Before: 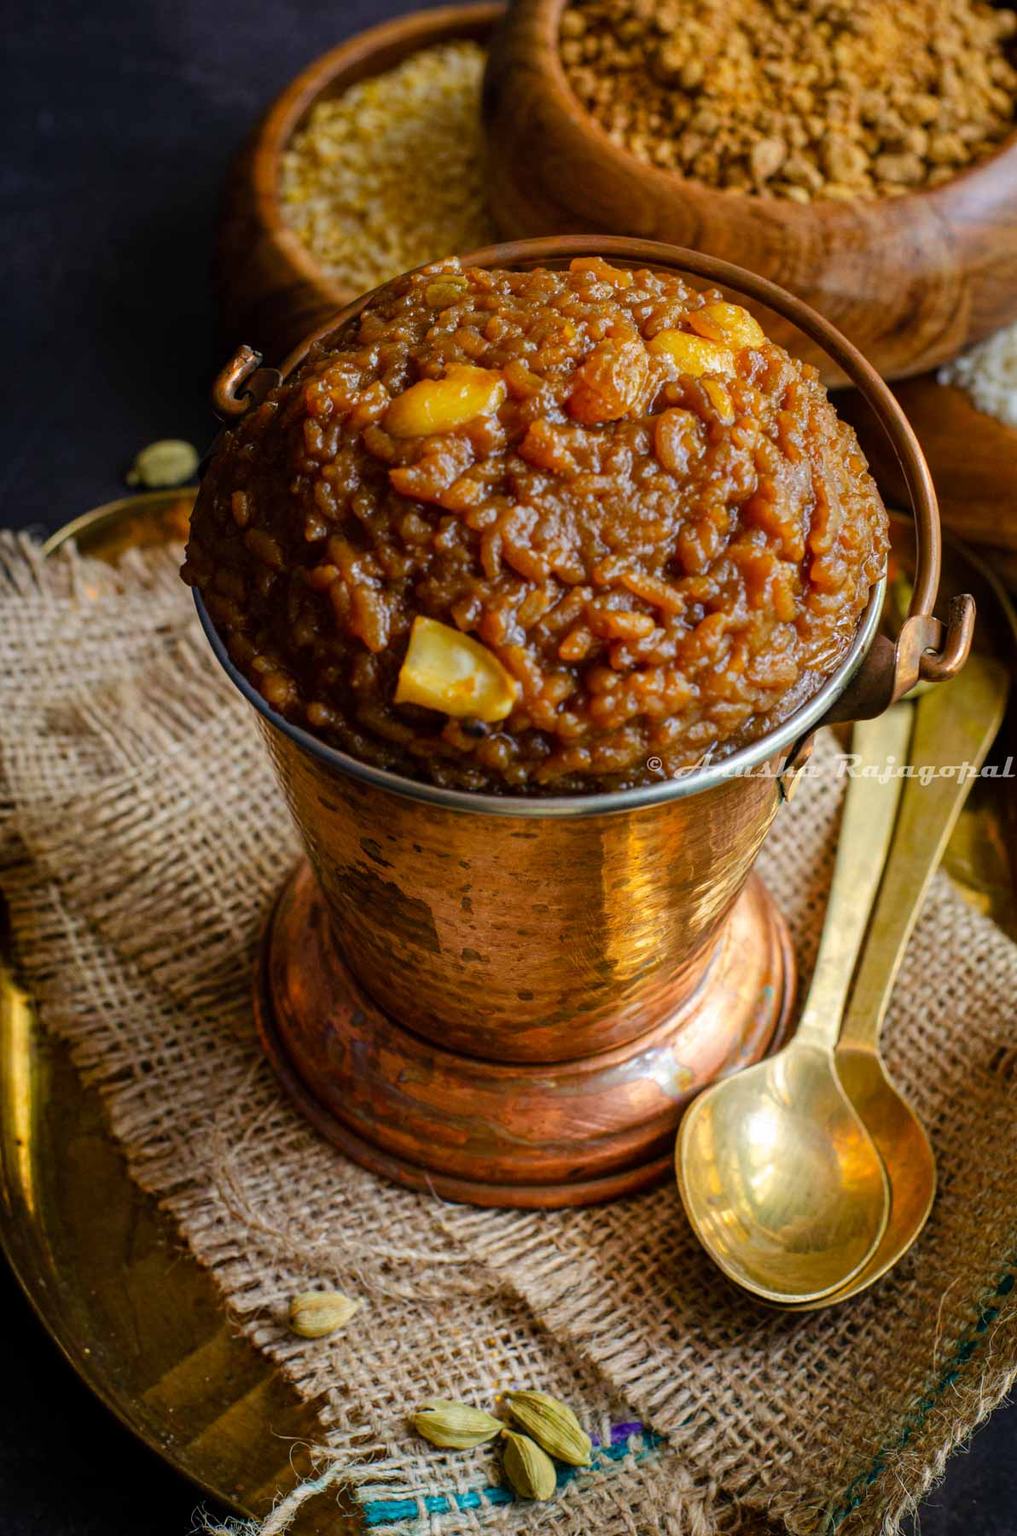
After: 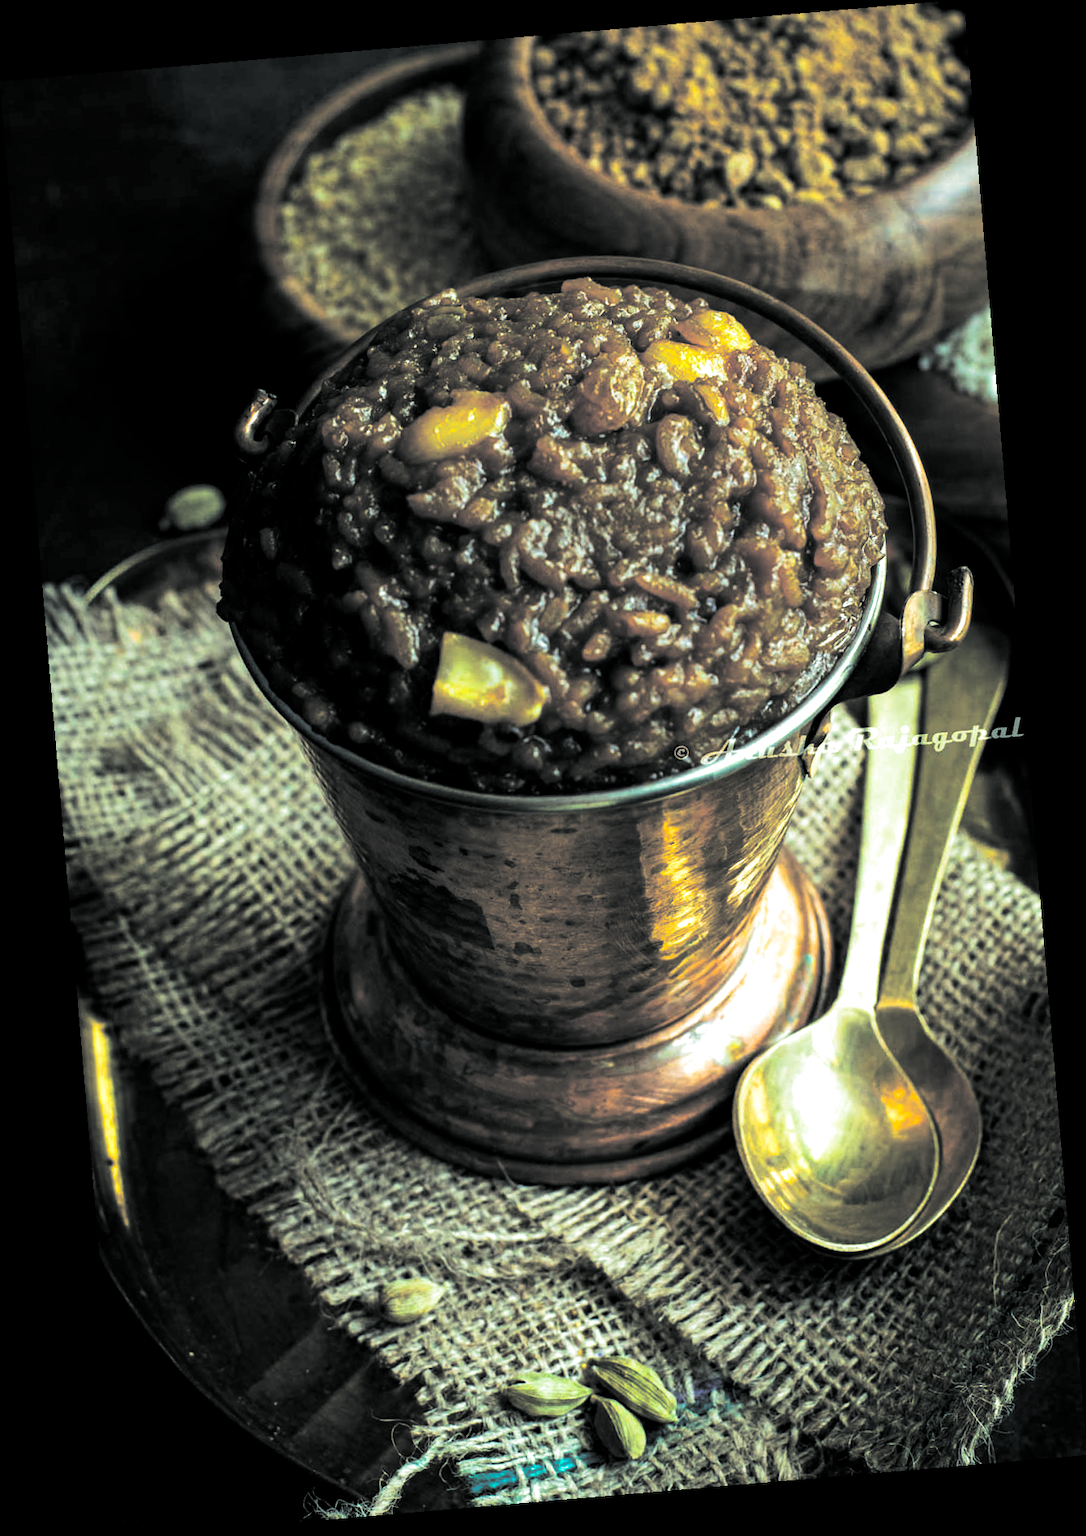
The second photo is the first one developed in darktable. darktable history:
exposure: compensate highlight preservation false
split-toning: shadows › hue 190.8°, shadows › saturation 0.05, highlights › hue 54°, highlights › saturation 0.05, compress 0%
rotate and perspective: rotation -4.86°, automatic cropping off
color balance rgb: shadows lift › luminance -7.7%, shadows lift › chroma 2.13%, shadows lift › hue 165.27°, power › luminance -7.77%, power › chroma 1.1%, power › hue 215.88°, highlights gain › luminance 15.15%, highlights gain › chroma 7%, highlights gain › hue 125.57°, global offset › luminance -0.33%, global offset › chroma 0.11%, global offset › hue 165.27°, perceptual saturation grading › global saturation 24.42%, perceptual saturation grading › highlights -24.42%, perceptual saturation grading › mid-tones 24.42%, perceptual saturation grading › shadows 40%, perceptual brilliance grading › global brilliance -5%, perceptual brilliance grading › highlights 24.42%, perceptual brilliance grading › mid-tones 7%, perceptual brilliance grading › shadows -5%
